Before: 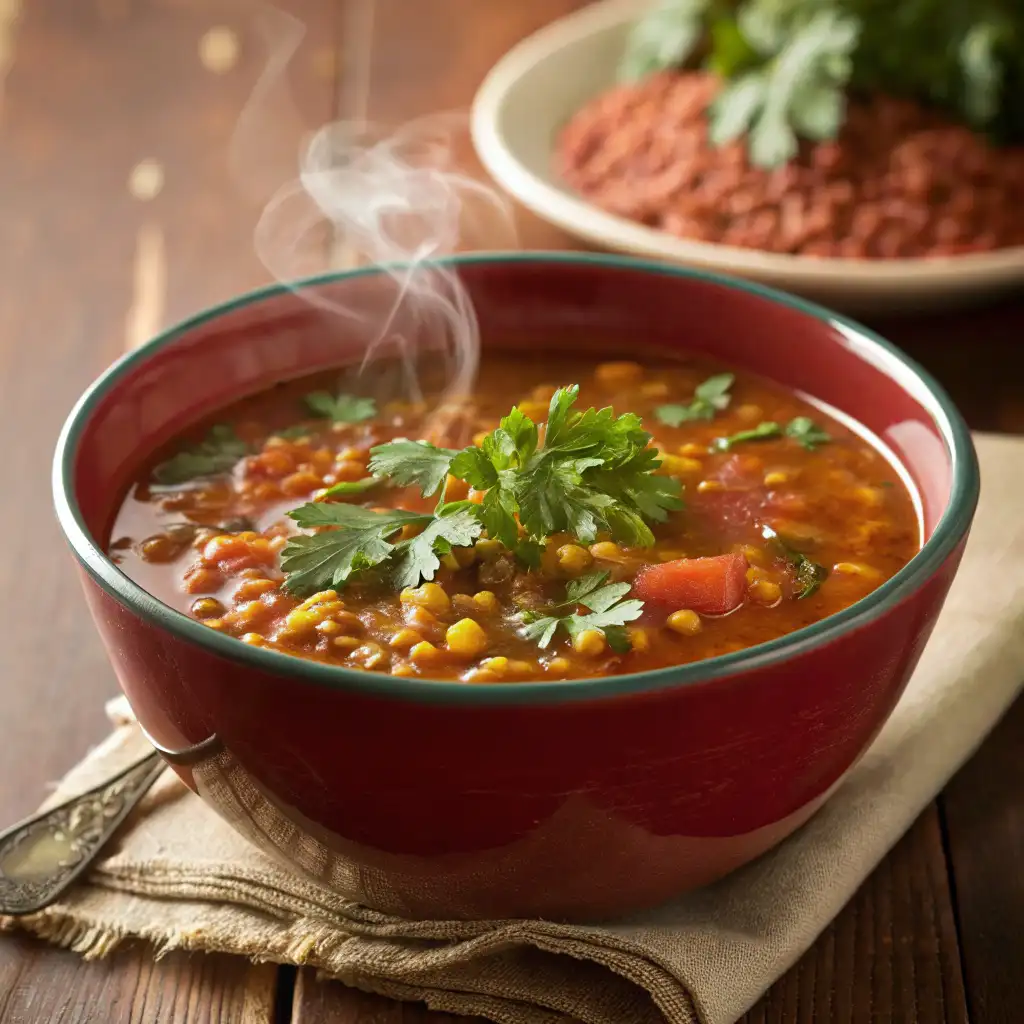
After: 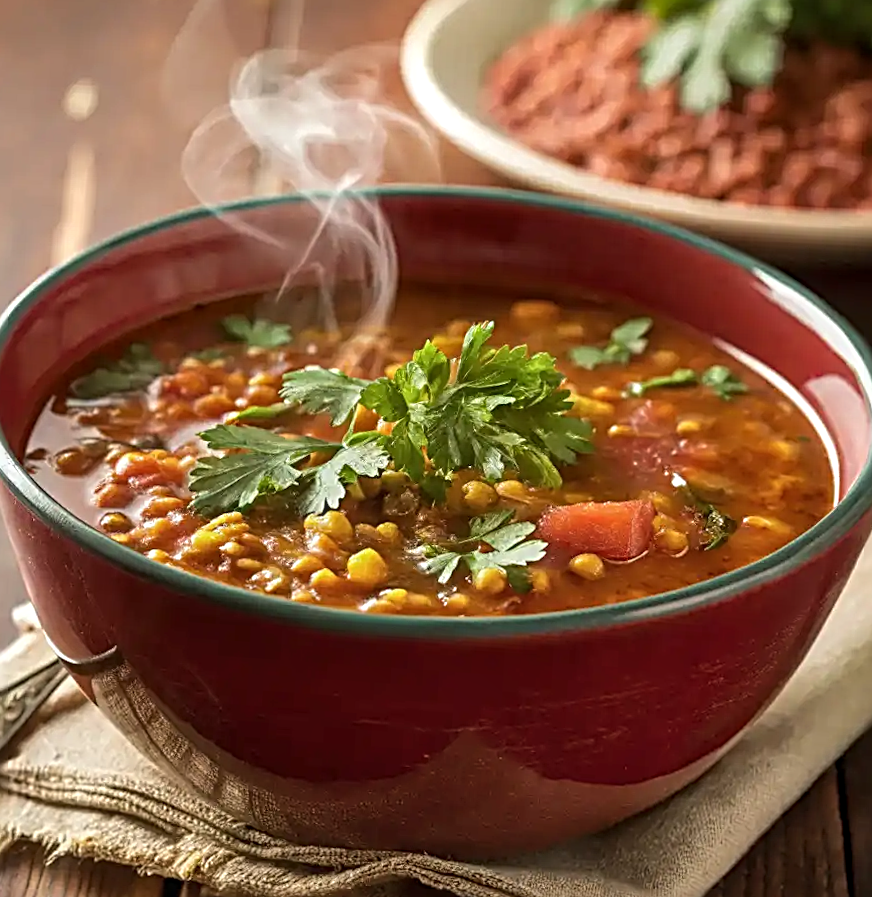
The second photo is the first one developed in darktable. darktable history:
sharpen: radius 3.025, amount 0.757
exposure: compensate highlight preservation false
crop and rotate: angle -3.27°, left 5.211%, top 5.211%, right 4.607%, bottom 4.607%
rotate and perspective: lens shift (horizontal) -0.055, automatic cropping off
white balance: emerald 1
shadows and highlights: shadows 37.27, highlights -28.18, soften with gaussian
local contrast: on, module defaults
